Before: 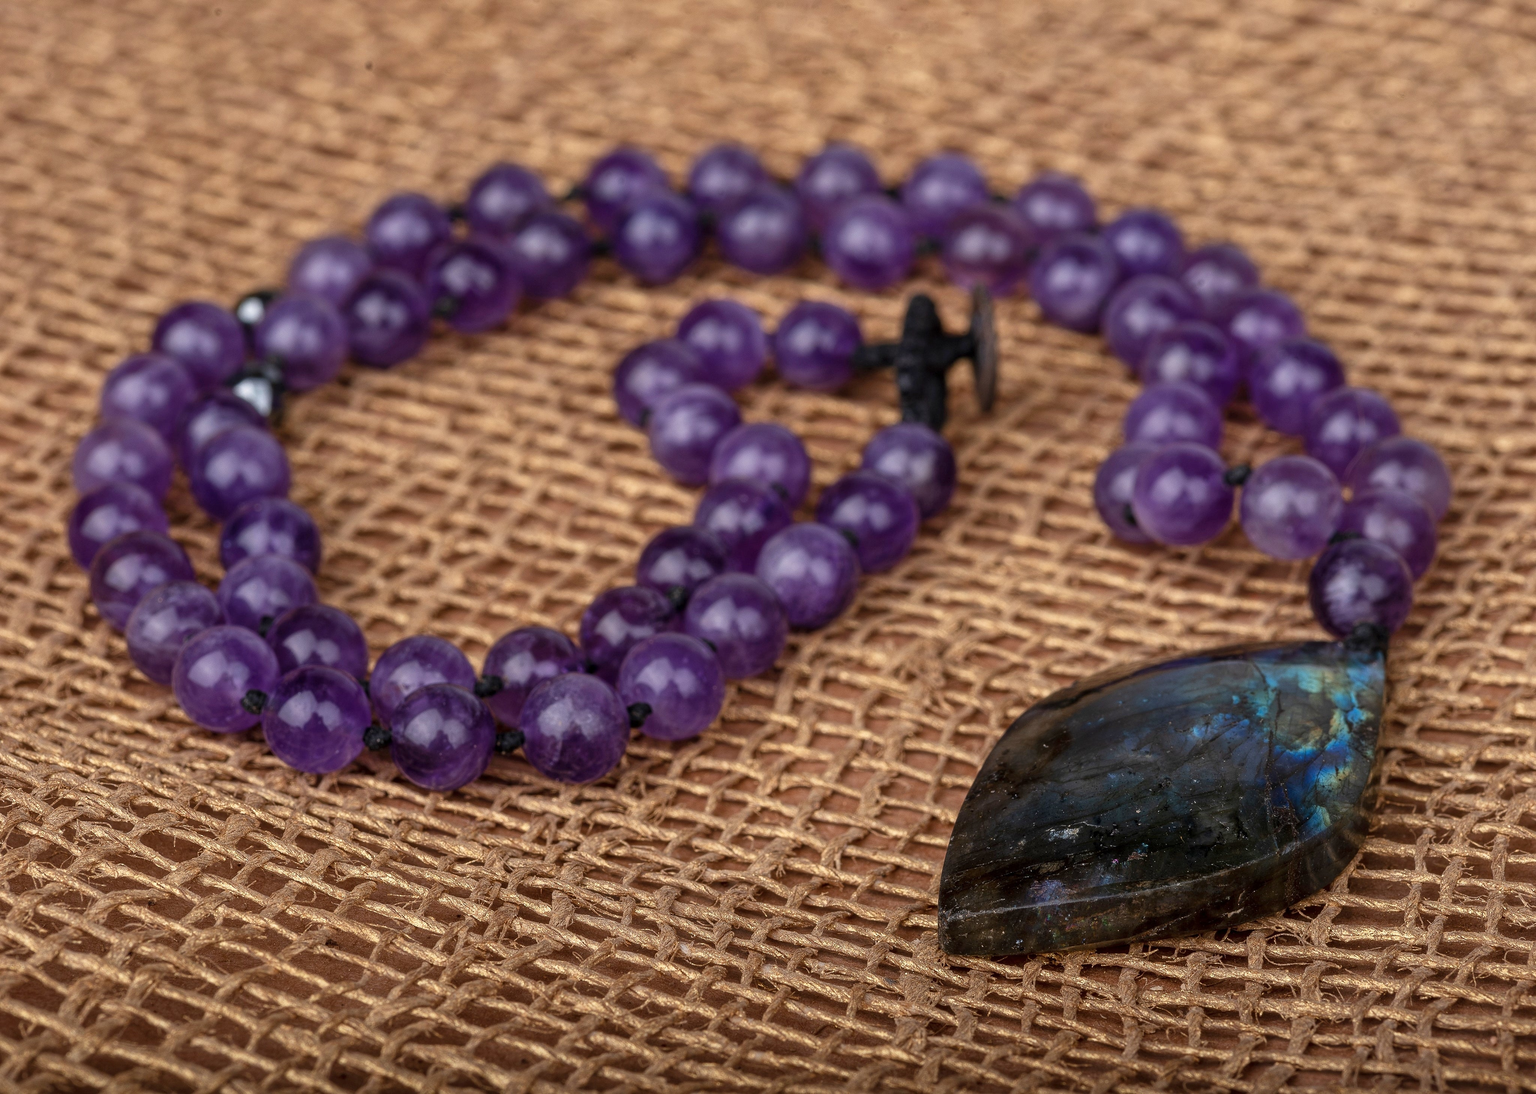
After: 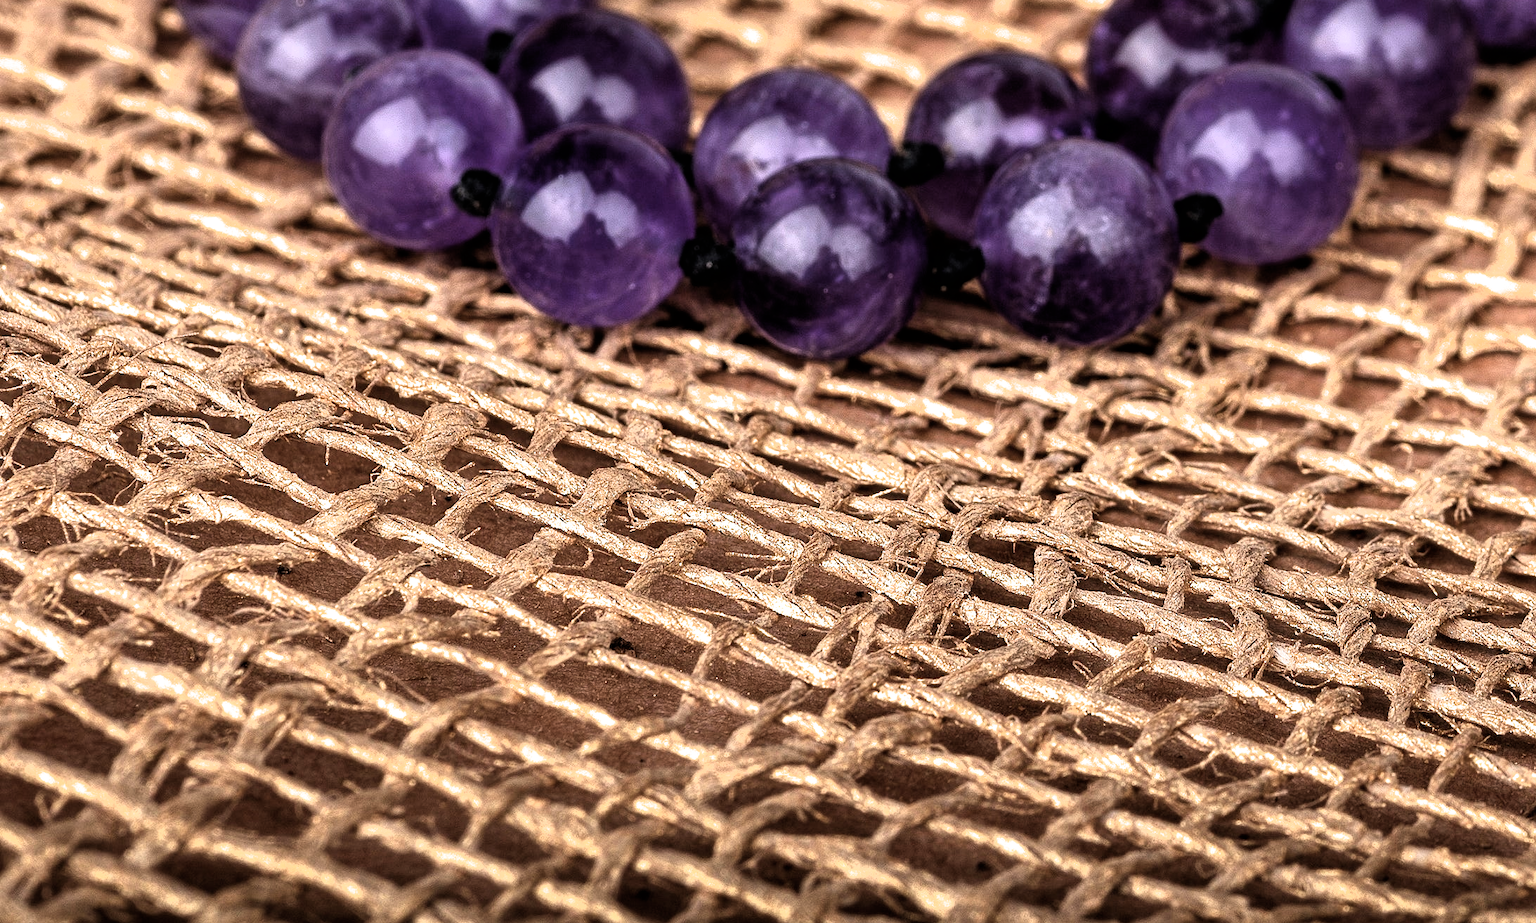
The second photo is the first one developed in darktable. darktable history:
filmic rgb: black relative exposure -8.2 EV, white relative exposure 2.2 EV, threshold 3 EV, hardness 7.11, latitude 85.74%, contrast 1.696, highlights saturation mix -4%, shadows ↔ highlights balance -2.69%, color science v5 (2021), contrast in shadows safe, contrast in highlights safe, enable highlight reconstruction true
exposure: black level correction 0, exposure 0.5 EV, compensate highlight preservation false
crop and rotate: top 54.778%, right 46.61%, bottom 0.159%
